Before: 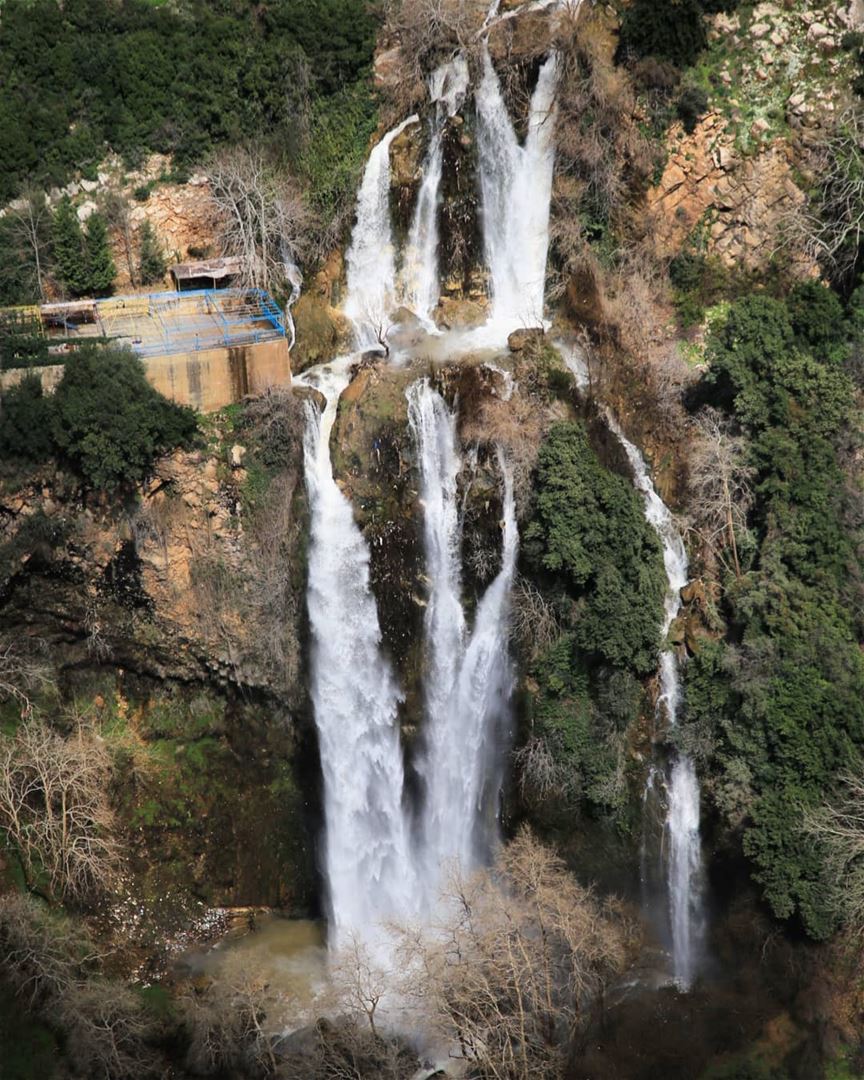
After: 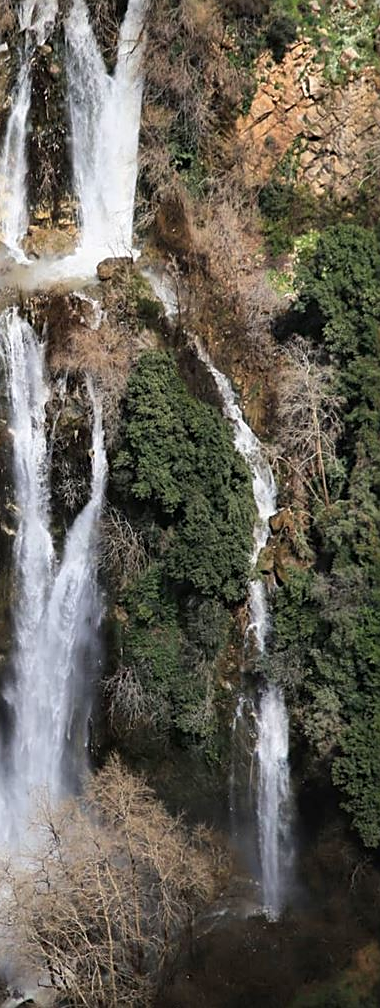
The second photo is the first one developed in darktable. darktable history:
crop: left 47.628%, top 6.643%, right 7.874%
sharpen: on, module defaults
